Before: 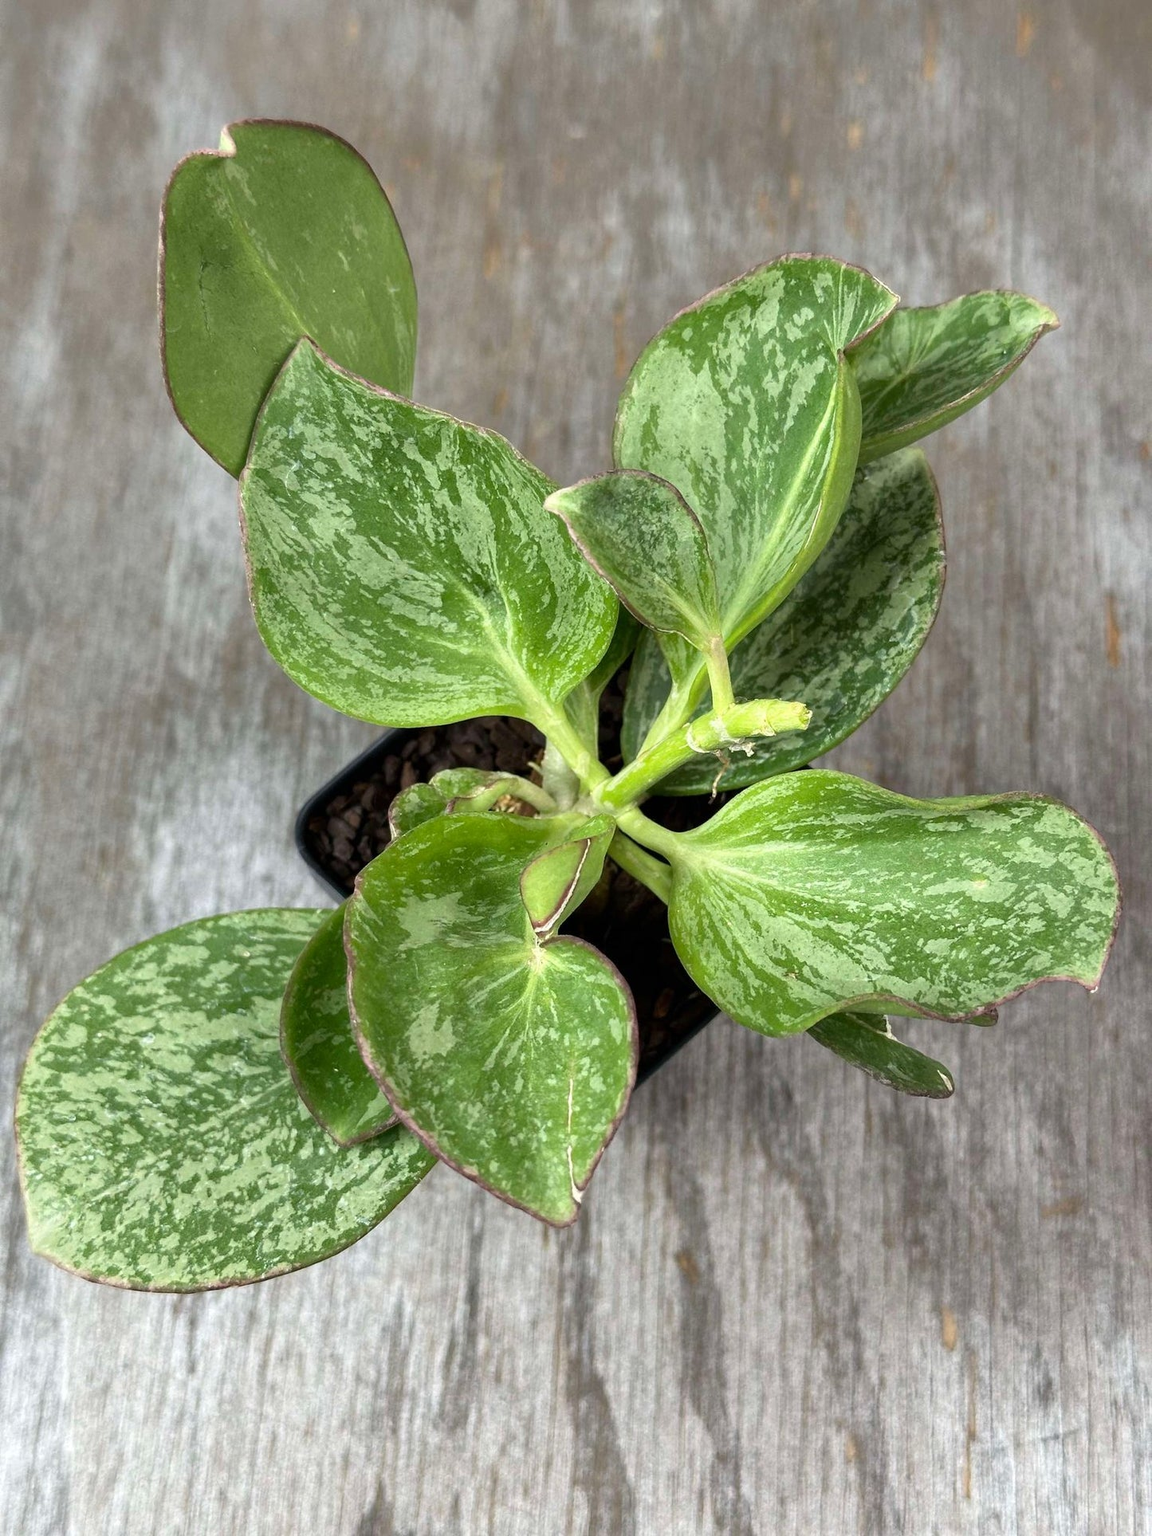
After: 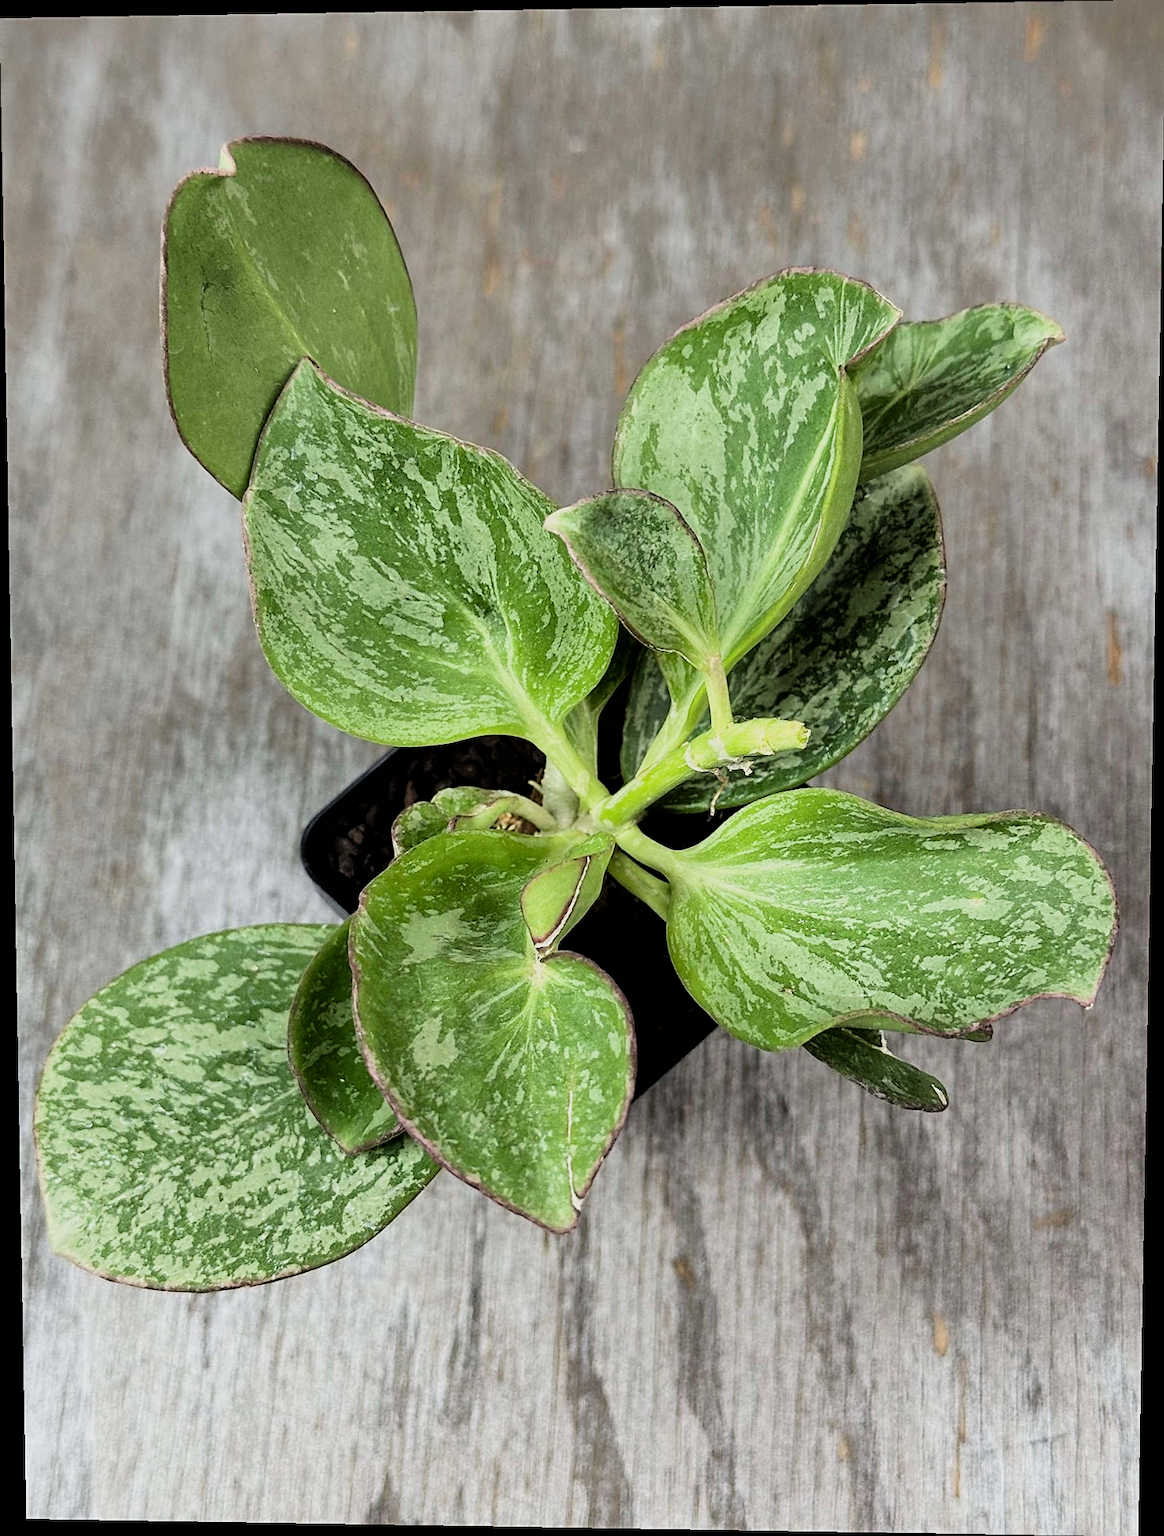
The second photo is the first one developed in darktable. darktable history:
rotate and perspective: lens shift (vertical) 0.048, lens shift (horizontal) -0.024, automatic cropping off
sharpen: on, module defaults
filmic rgb: black relative exposure -5 EV, hardness 2.88, contrast 1.3, highlights saturation mix -10%
